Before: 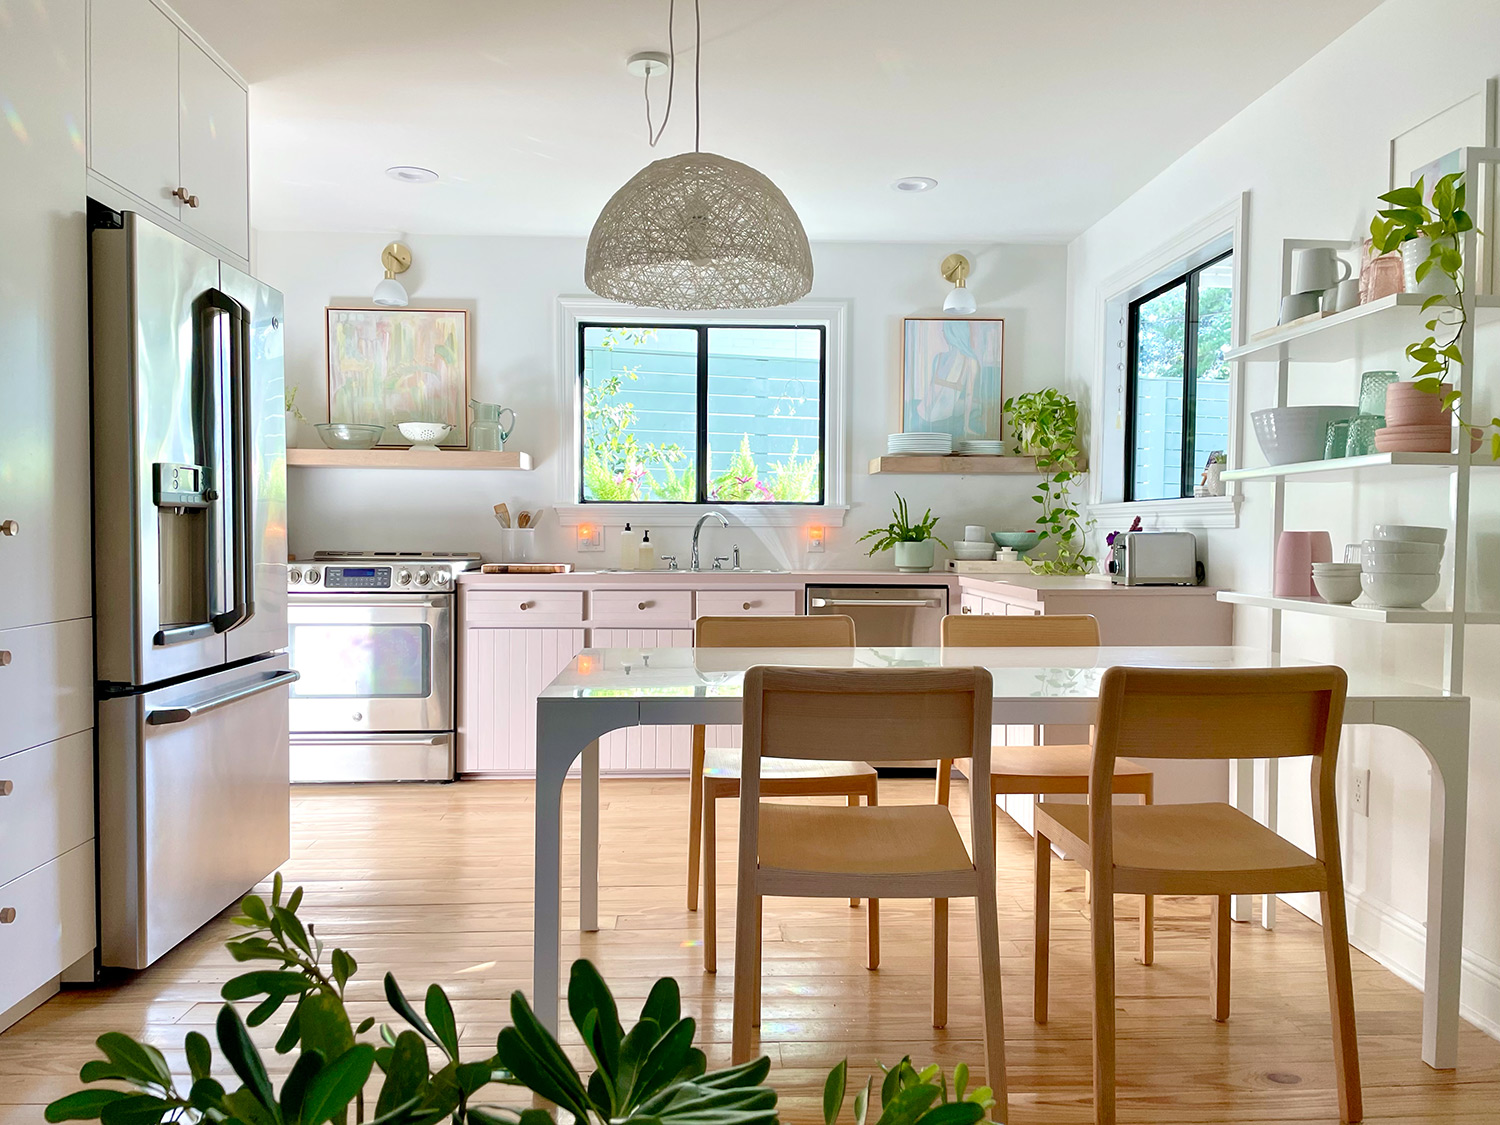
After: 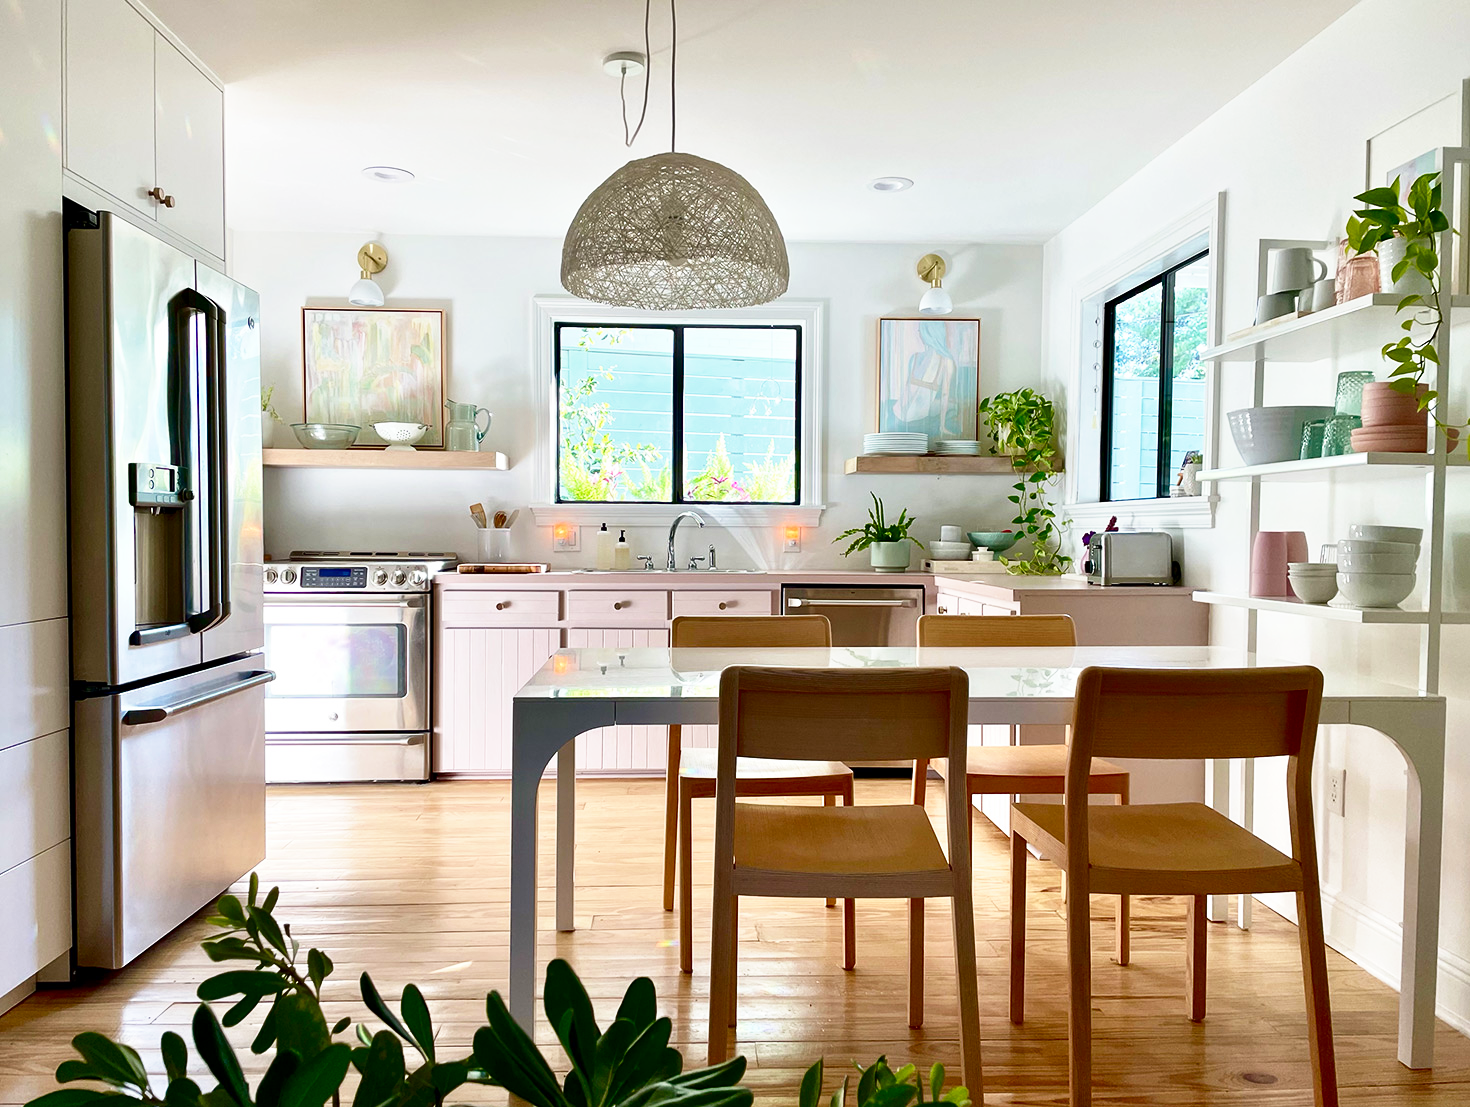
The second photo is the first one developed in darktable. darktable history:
crop: left 1.658%, right 0.282%, bottom 1.56%
contrast brightness saturation: contrast 0.096, brightness -0.259, saturation 0.136
exposure: compensate highlight preservation false
base curve: curves: ch0 [(0, 0) (0.688, 0.865) (1, 1)], preserve colors none
